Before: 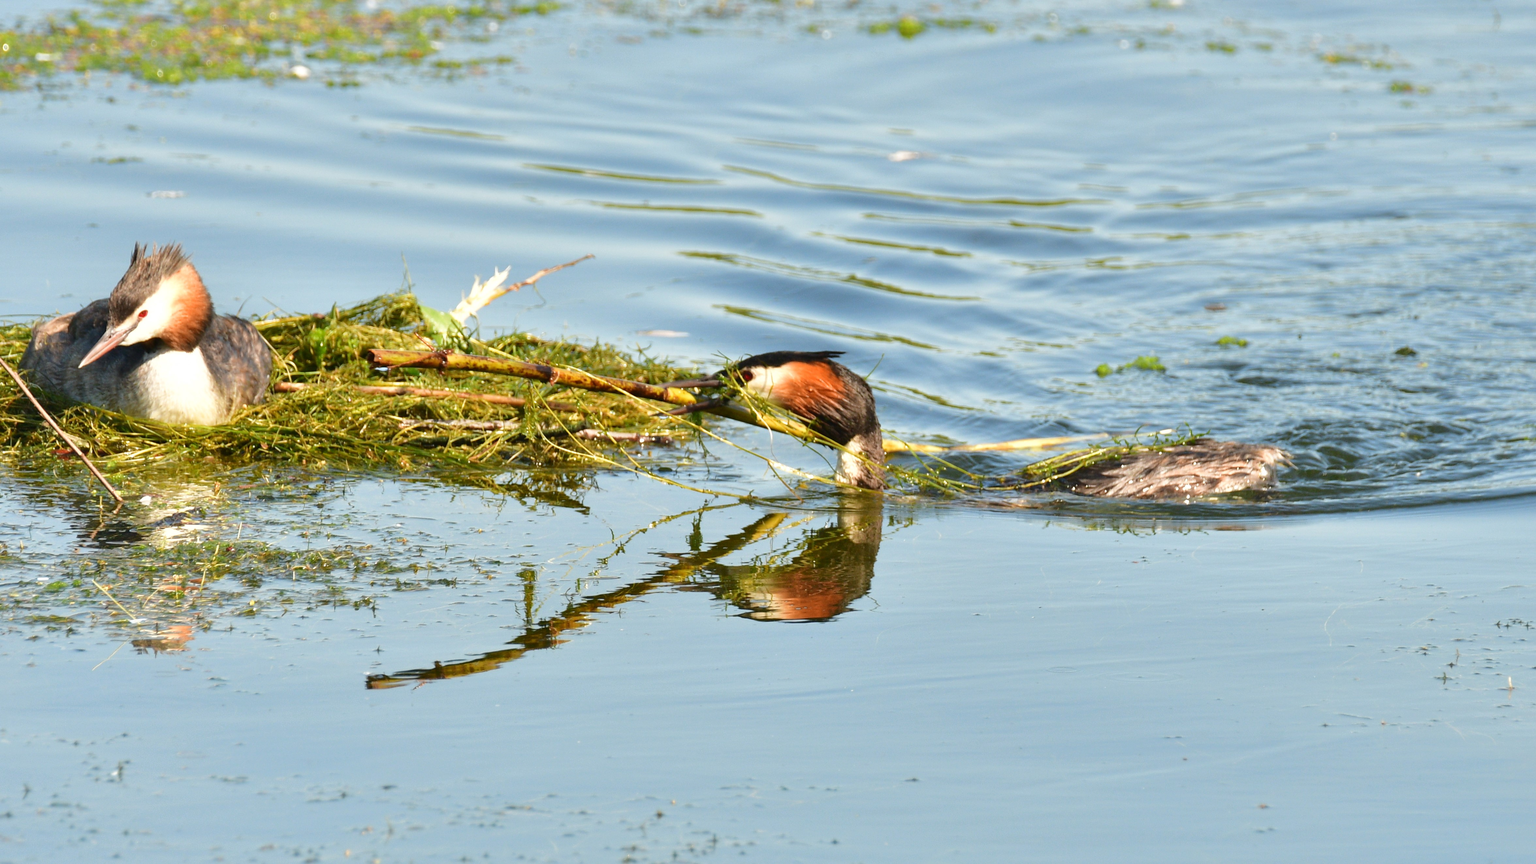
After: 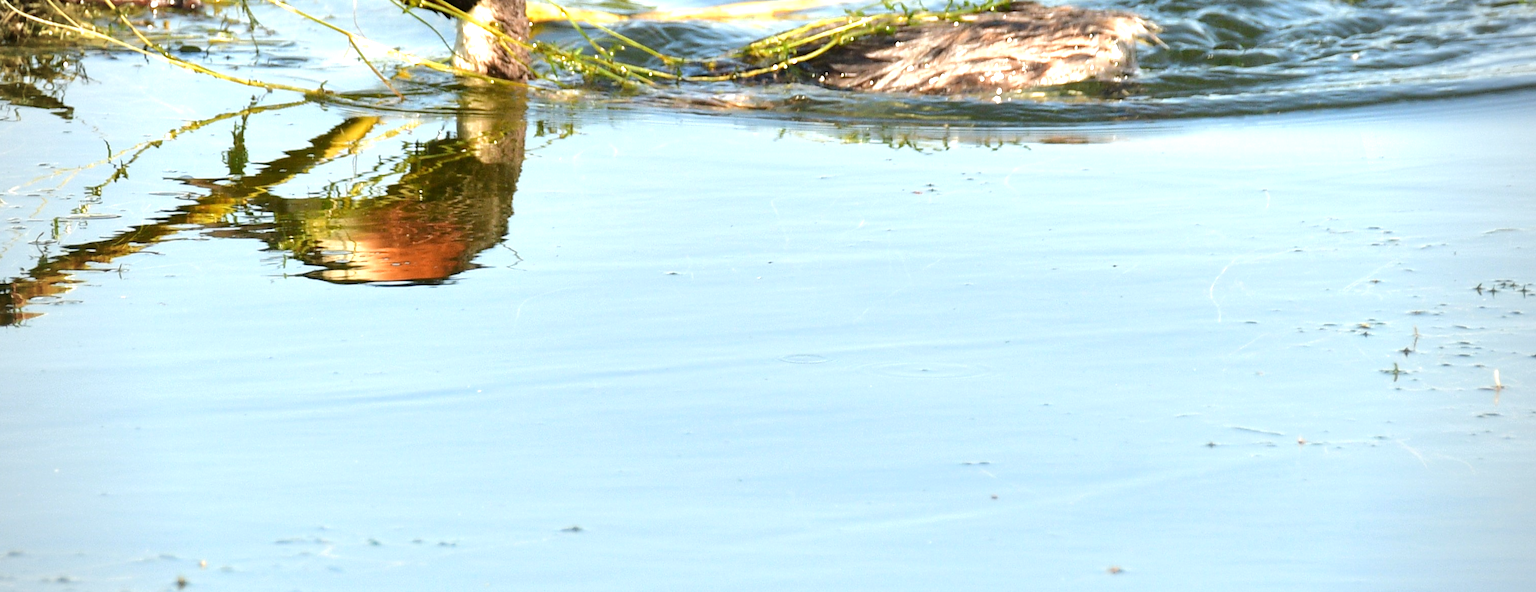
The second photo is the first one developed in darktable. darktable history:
crop and rotate: left 35.343%, top 50.682%, bottom 4.915%
tone equalizer: -8 EV -0.784 EV, -7 EV -0.717 EV, -6 EV -0.594 EV, -5 EV -0.41 EV, -3 EV 0.394 EV, -2 EV 0.6 EV, -1 EV 0.689 EV, +0 EV 0.752 EV
vignetting: unbound false
